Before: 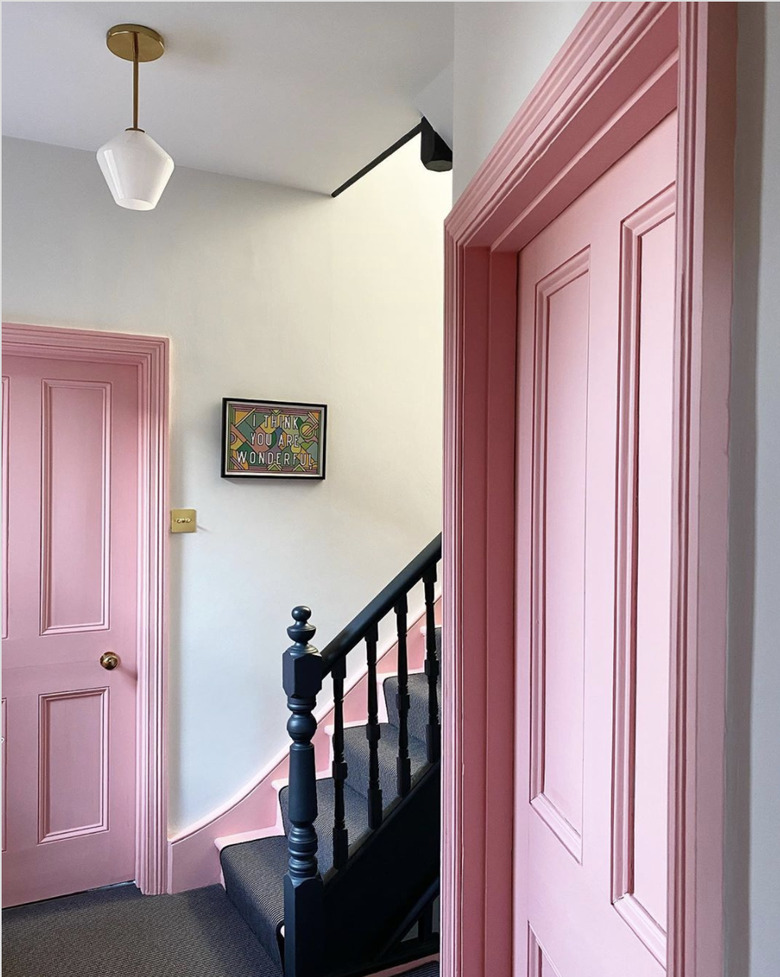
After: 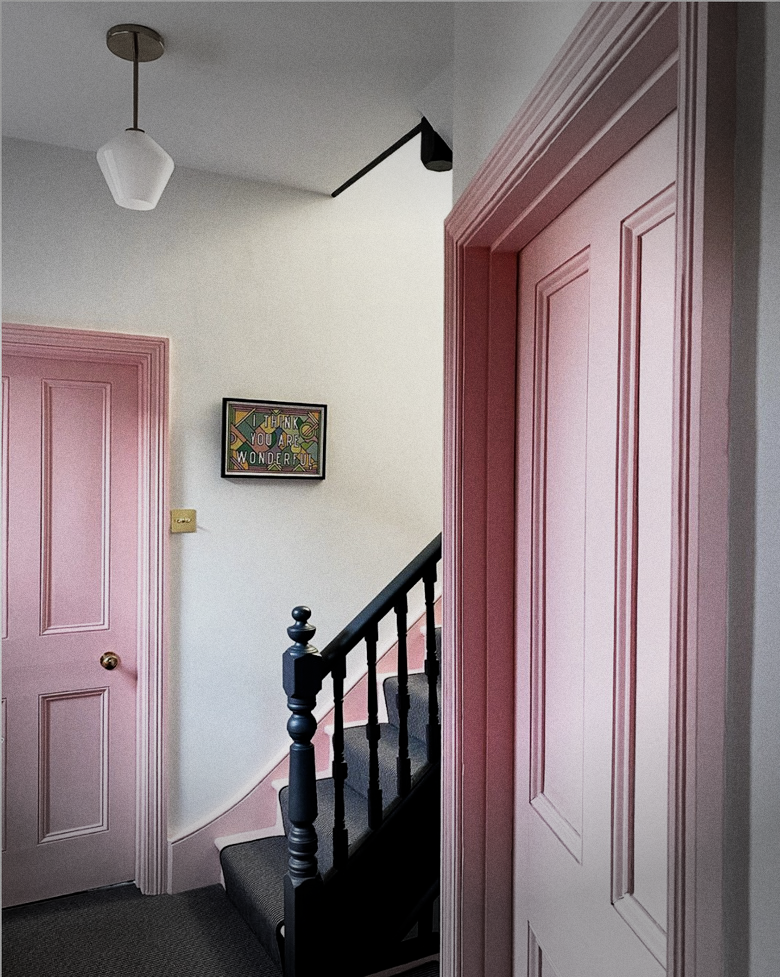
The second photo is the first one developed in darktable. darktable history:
vignetting: fall-off start 79.43%, saturation -0.649, width/height ratio 1.327, unbound false
filmic rgb: middle gray luminance 21.73%, black relative exposure -14 EV, white relative exposure 2.96 EV, threshold 6 EV, target black luminance 0%, hardness 8.81, latitude 59.69%, contrast 1.208, highlights saturation mix 5%, shadows ↔ highlights balance 41.6%, add noise in highlights 0, color science v3 (2019), use custom middle-gray values true, iterations of high-quality reconstruction 0, contrast in highlights soft, enable highlight reconstruction true
grain: coarseness 0.09 ISO
